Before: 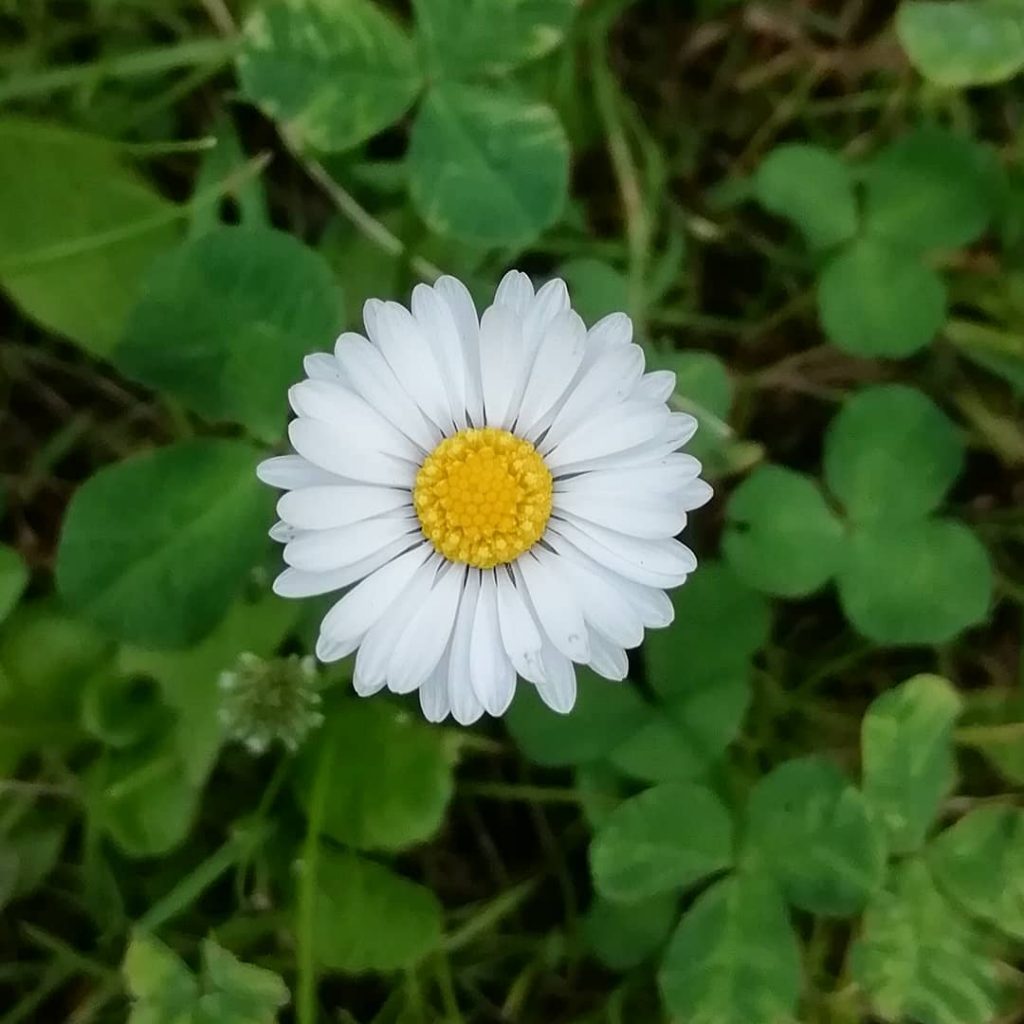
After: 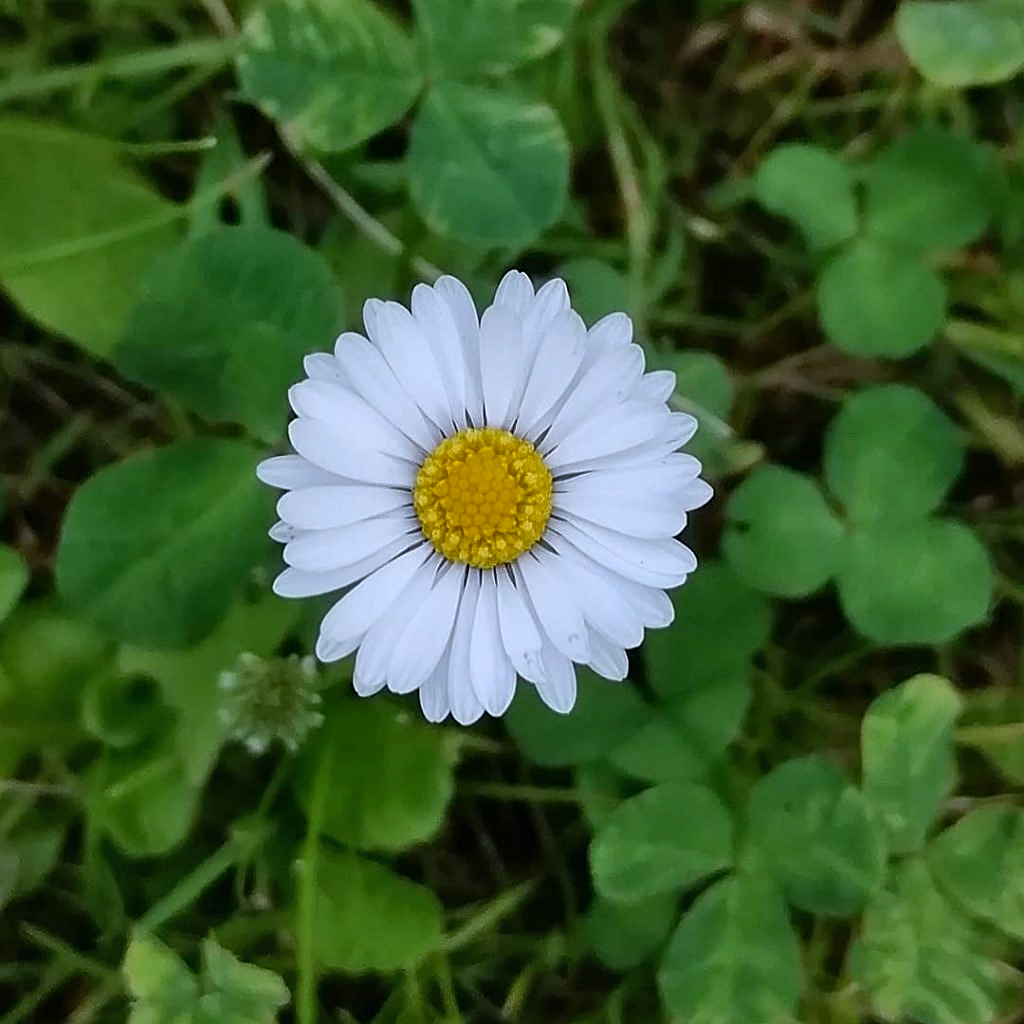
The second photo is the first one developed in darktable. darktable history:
tone equalizer: on, module defaults
shadows and highlights: white point adjustment -3.64, highlights -63.34, highlights color adjustment 42%, soften with gaussian
white balance: red 0.967, blue 1.119, emerald 0.756
sharpen: radius 1.967
